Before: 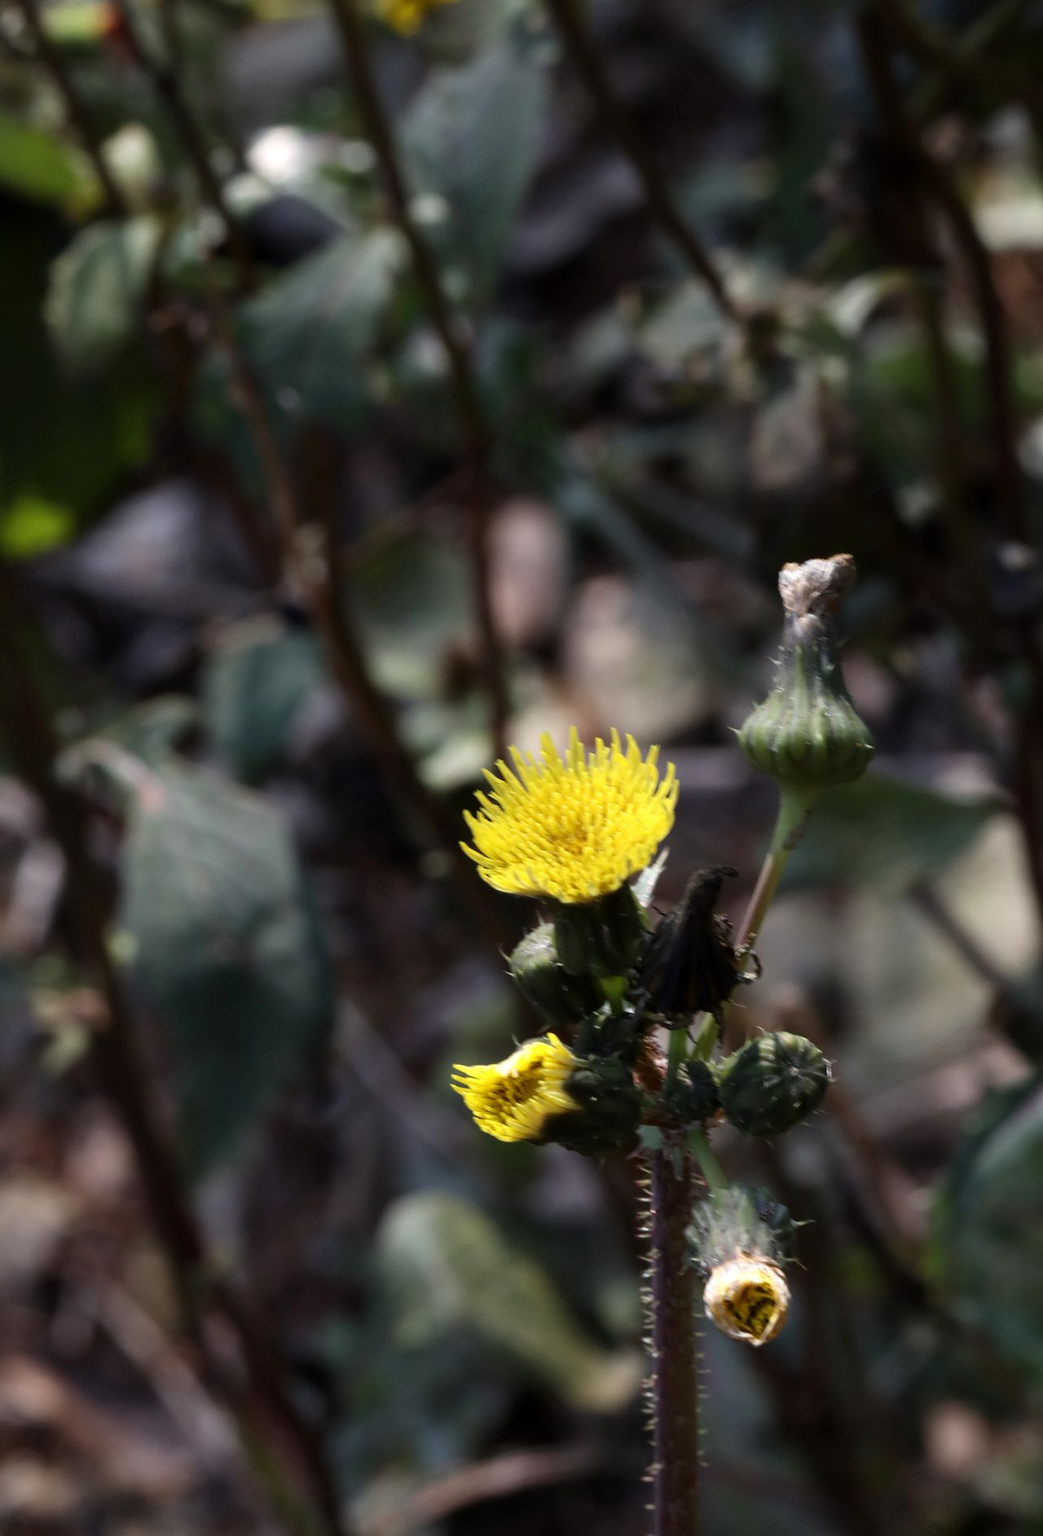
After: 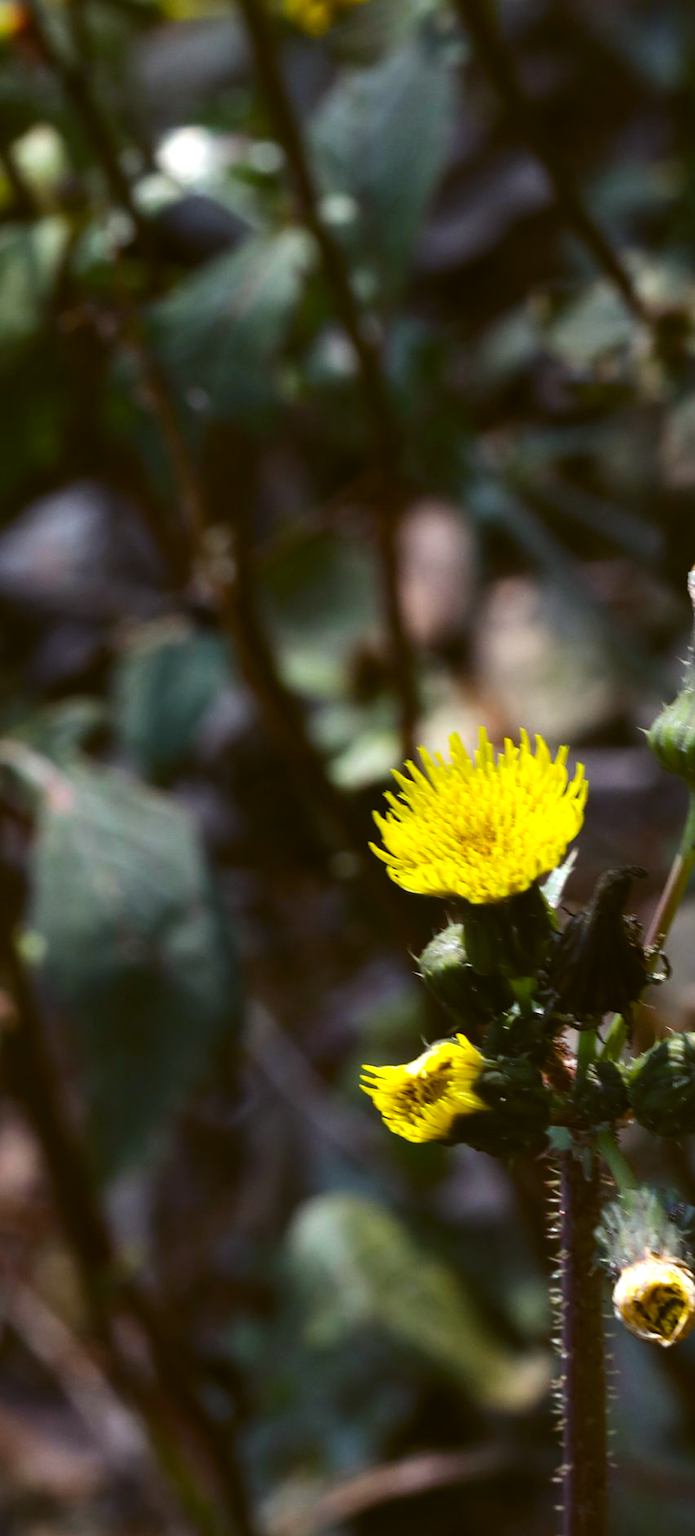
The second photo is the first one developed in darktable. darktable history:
crop and rotate: left 8.786%, right 24.548%
color balance rgb: linear chroma grading › global chroma 15%, perceptual saturation grading › global saturation 30%
color balance: lift [1.004, 1.002, 1.002, 0.998], gamma [1, 1.007, 1.002, 0.993], gain [1, 0.977, 1.013, 1.023], contrast -3.64%
tone equalizer: -8 EV -0.417 EV, -7 EV -0.389 EV, -6 EV -0.333 EV, -5 EV -0.222 EV, -3 EV 0.222 EV, -2 EV 0.333 EV, -1 EV 0.389 EV, +0 EV 0.417 EV, edges refinement/feathering 500, mask exposure compensation -1.57 EV, preserve details no
